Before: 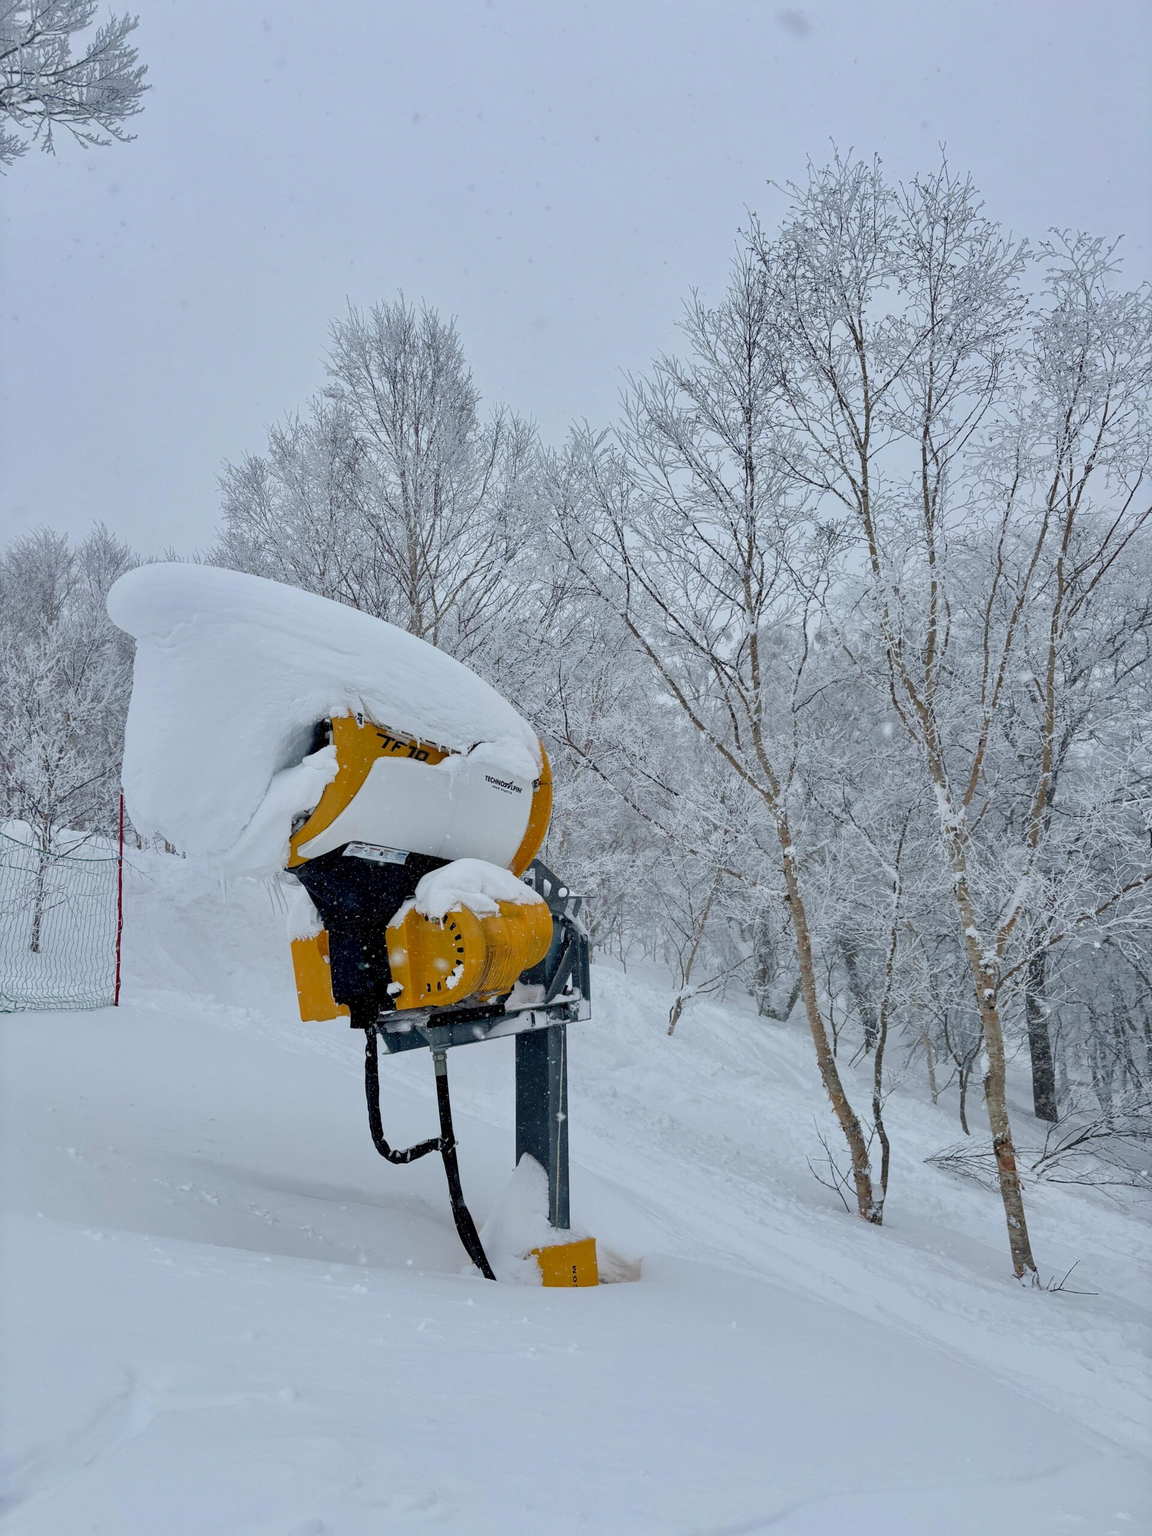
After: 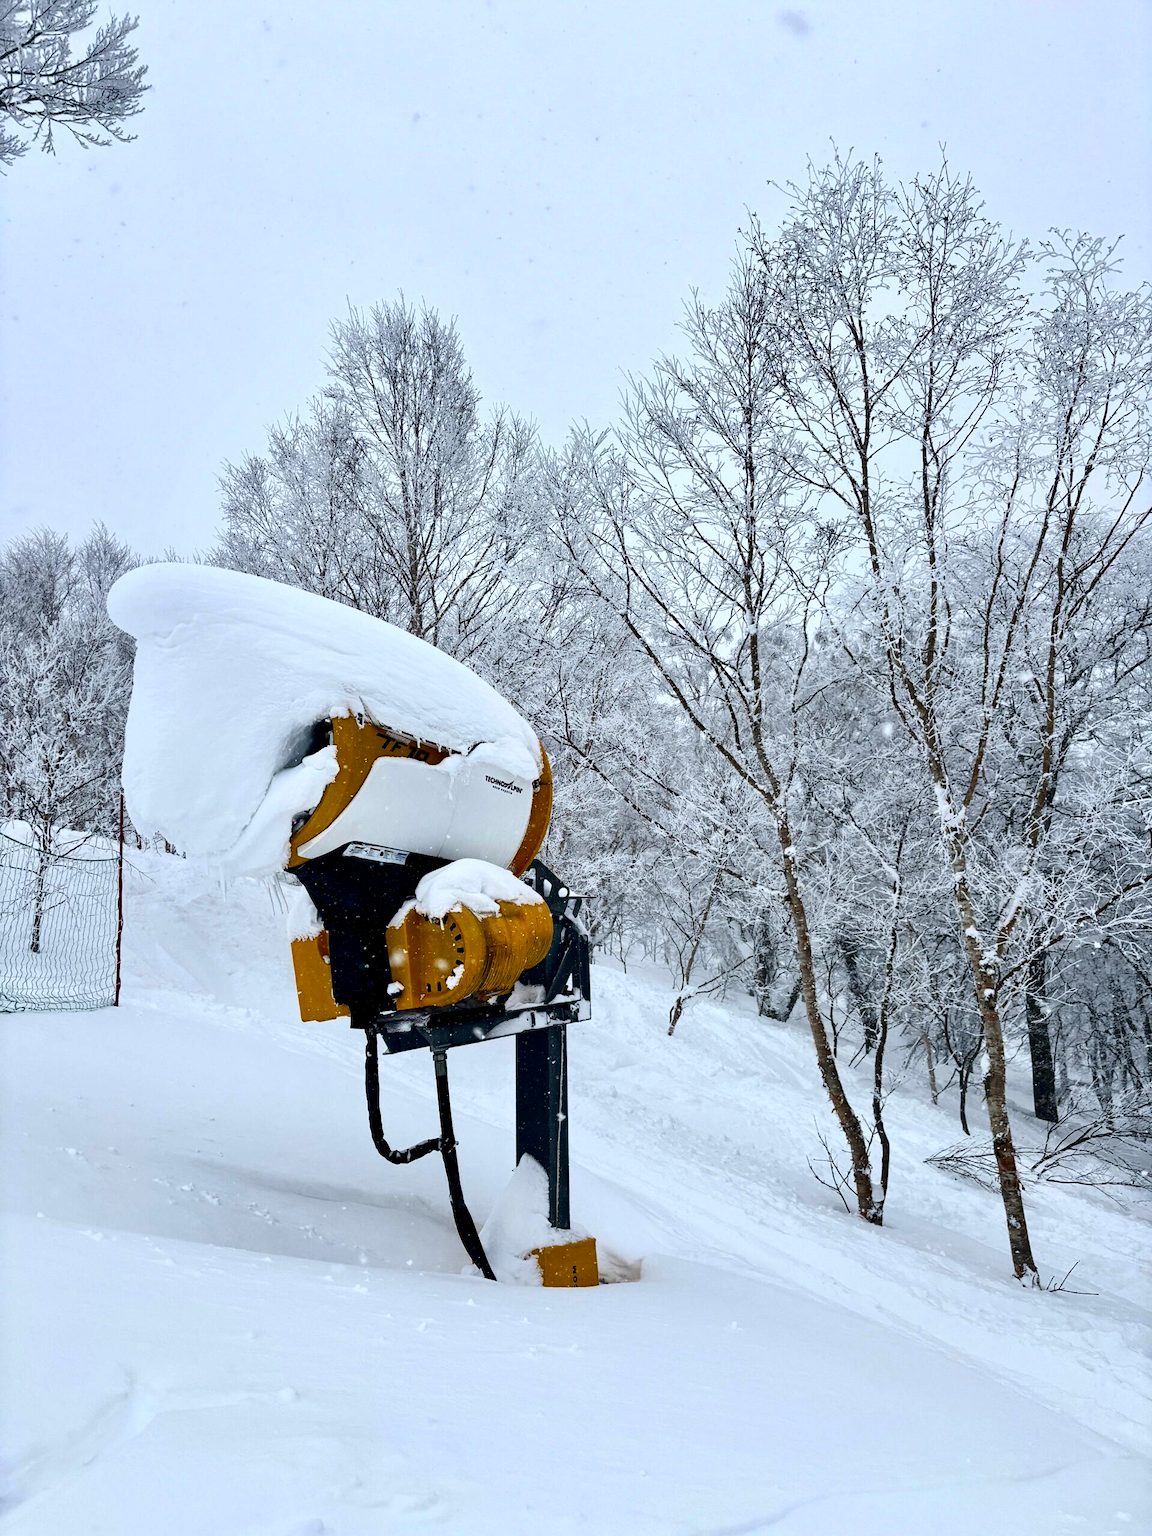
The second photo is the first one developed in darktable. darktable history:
tone equalizer: -8 EV -0.75 EV, -7 EV -0.7 EV, -6 EV -0.6 EV, -5 EV -0.4 EV, -3 EV 0.4 EV, -2 EV 0.6 EV, -1 EV 0.7 EV, +0 EV 0.75 EV, edges refinement/feathering 500, mask exposure compensation -1.57 EV, preserve details no
contrast brightness saturation: contrast 0.19, brightness -0.24, saturation 0.11
